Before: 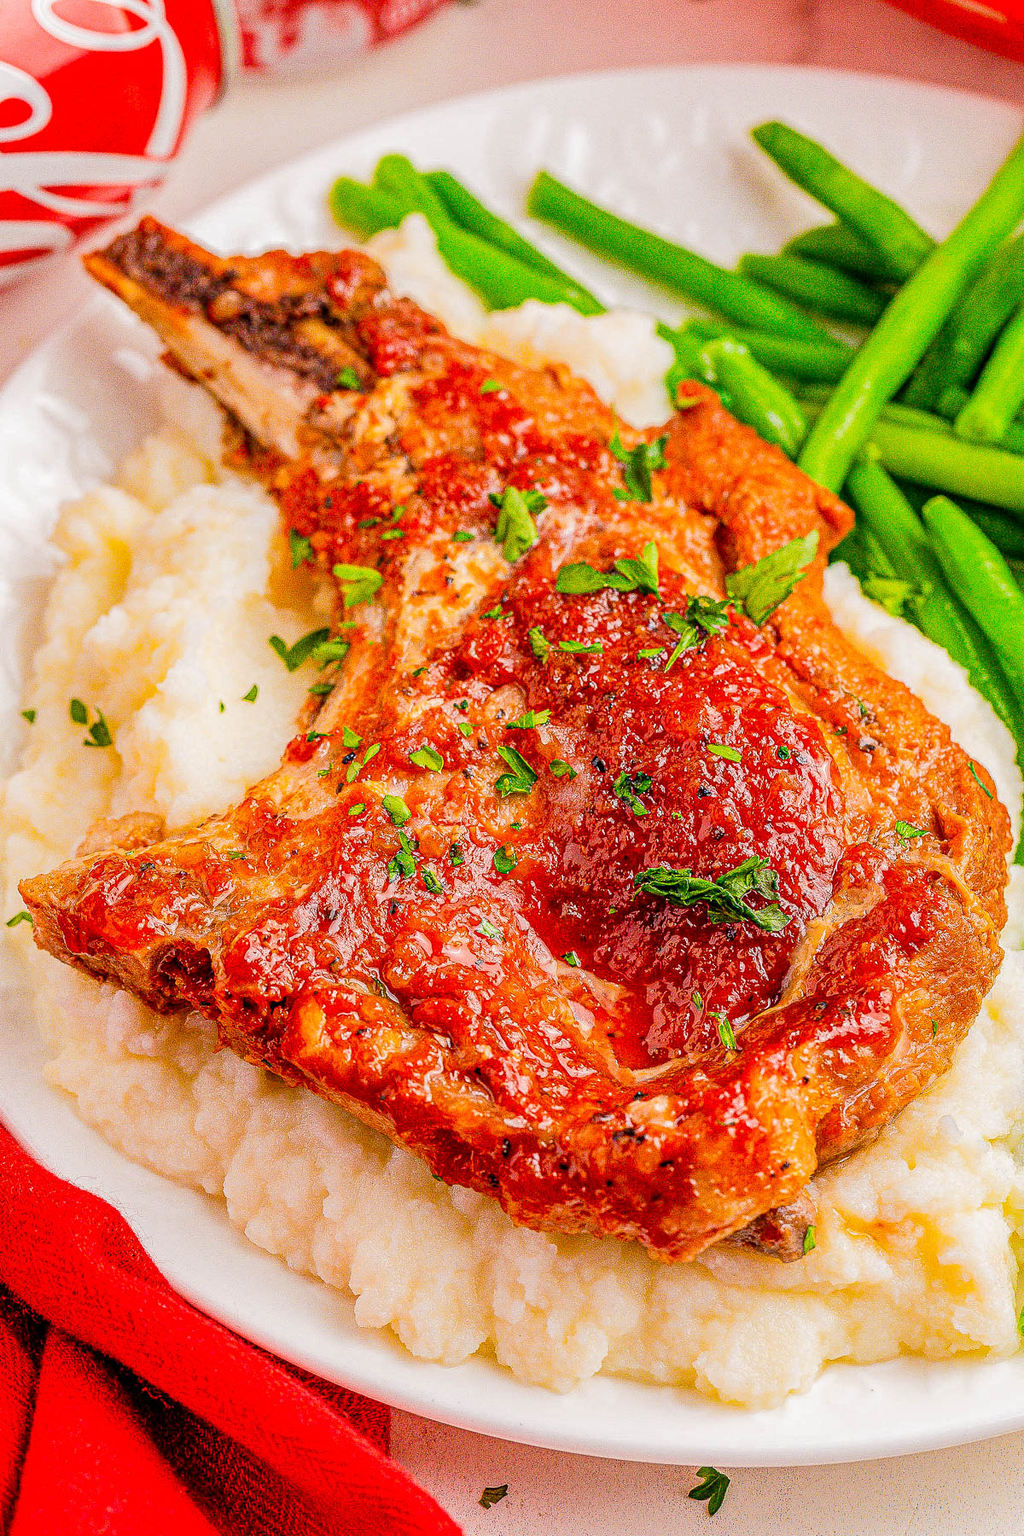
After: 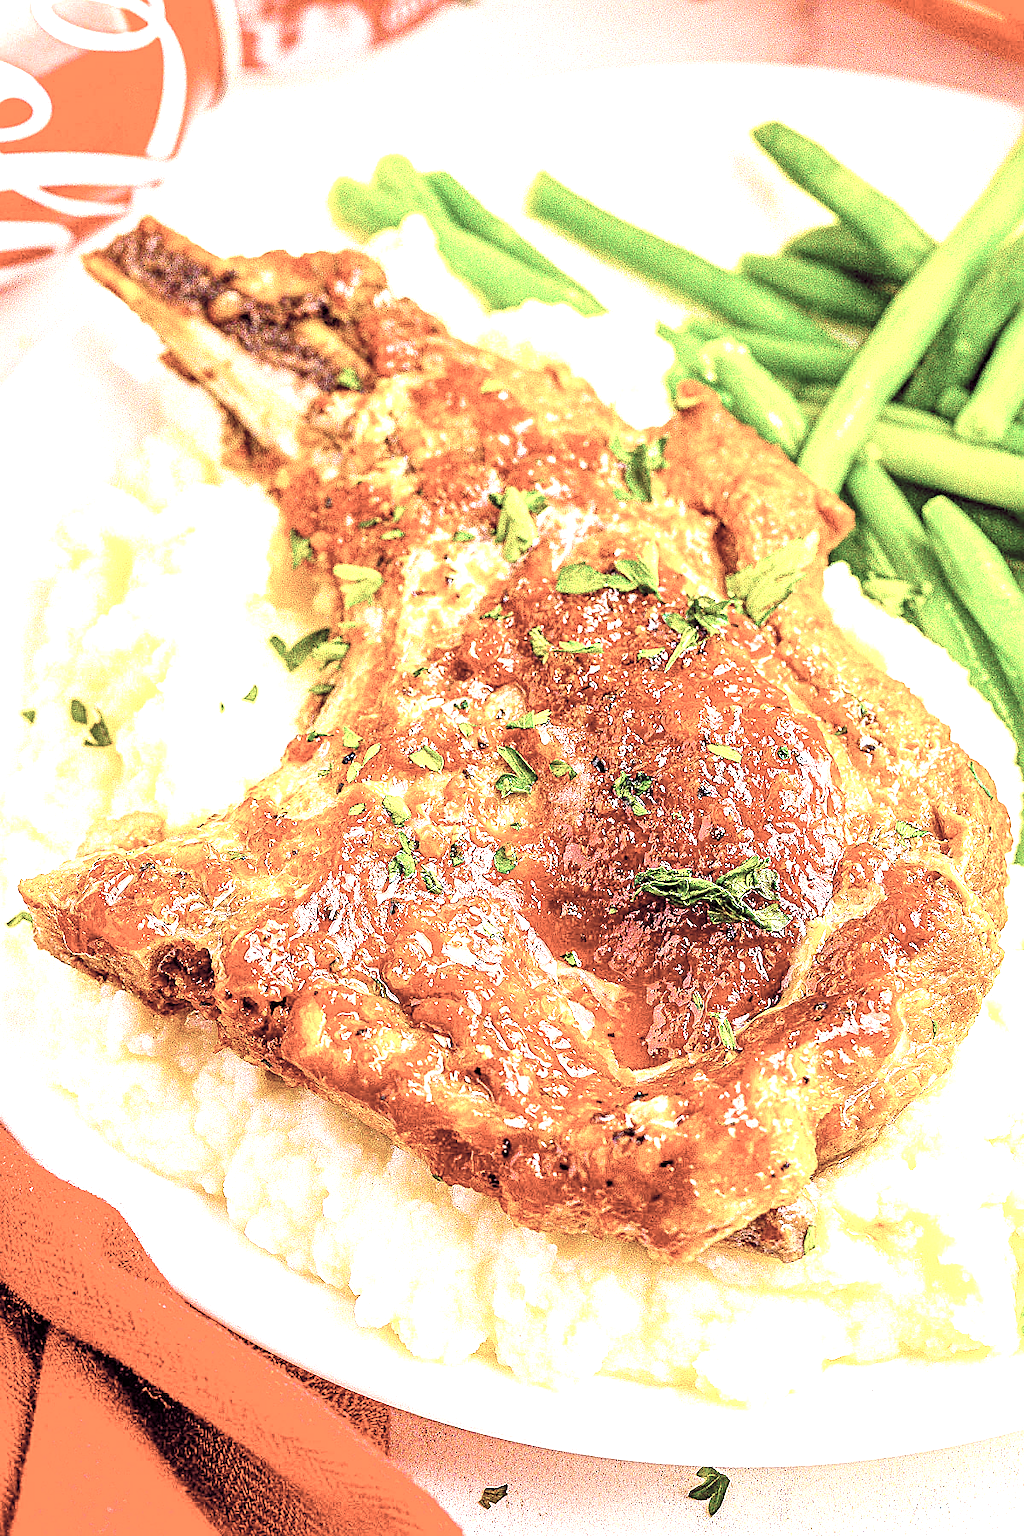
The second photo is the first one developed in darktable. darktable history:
sharpen: on, module defaults
exposure: black level correction 0, exposure 1.38 EV, compensate exposure bias true, compensate highlight preservation false
color correction: highlights b* 0.012, saturation 0.493
color balance rgb: power › luminance 1.376%, global offset › chroma 0.276%, global offset › hue 319.47°, perceptual saturation grading › global saturation 25.355%, global vibrance 20%
